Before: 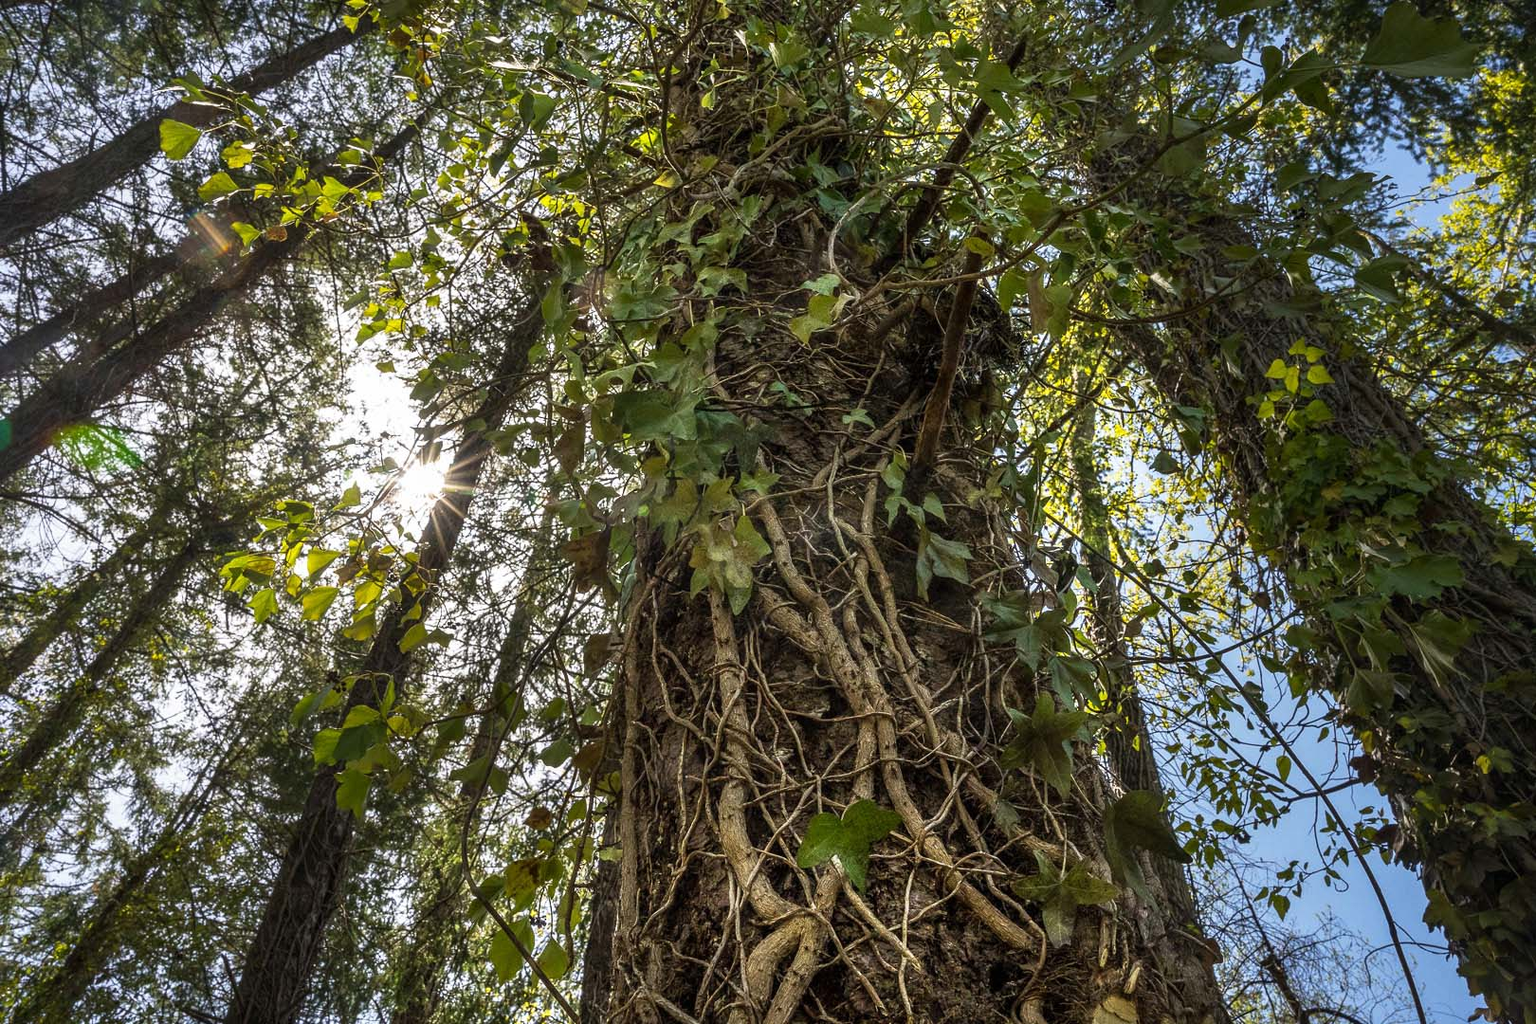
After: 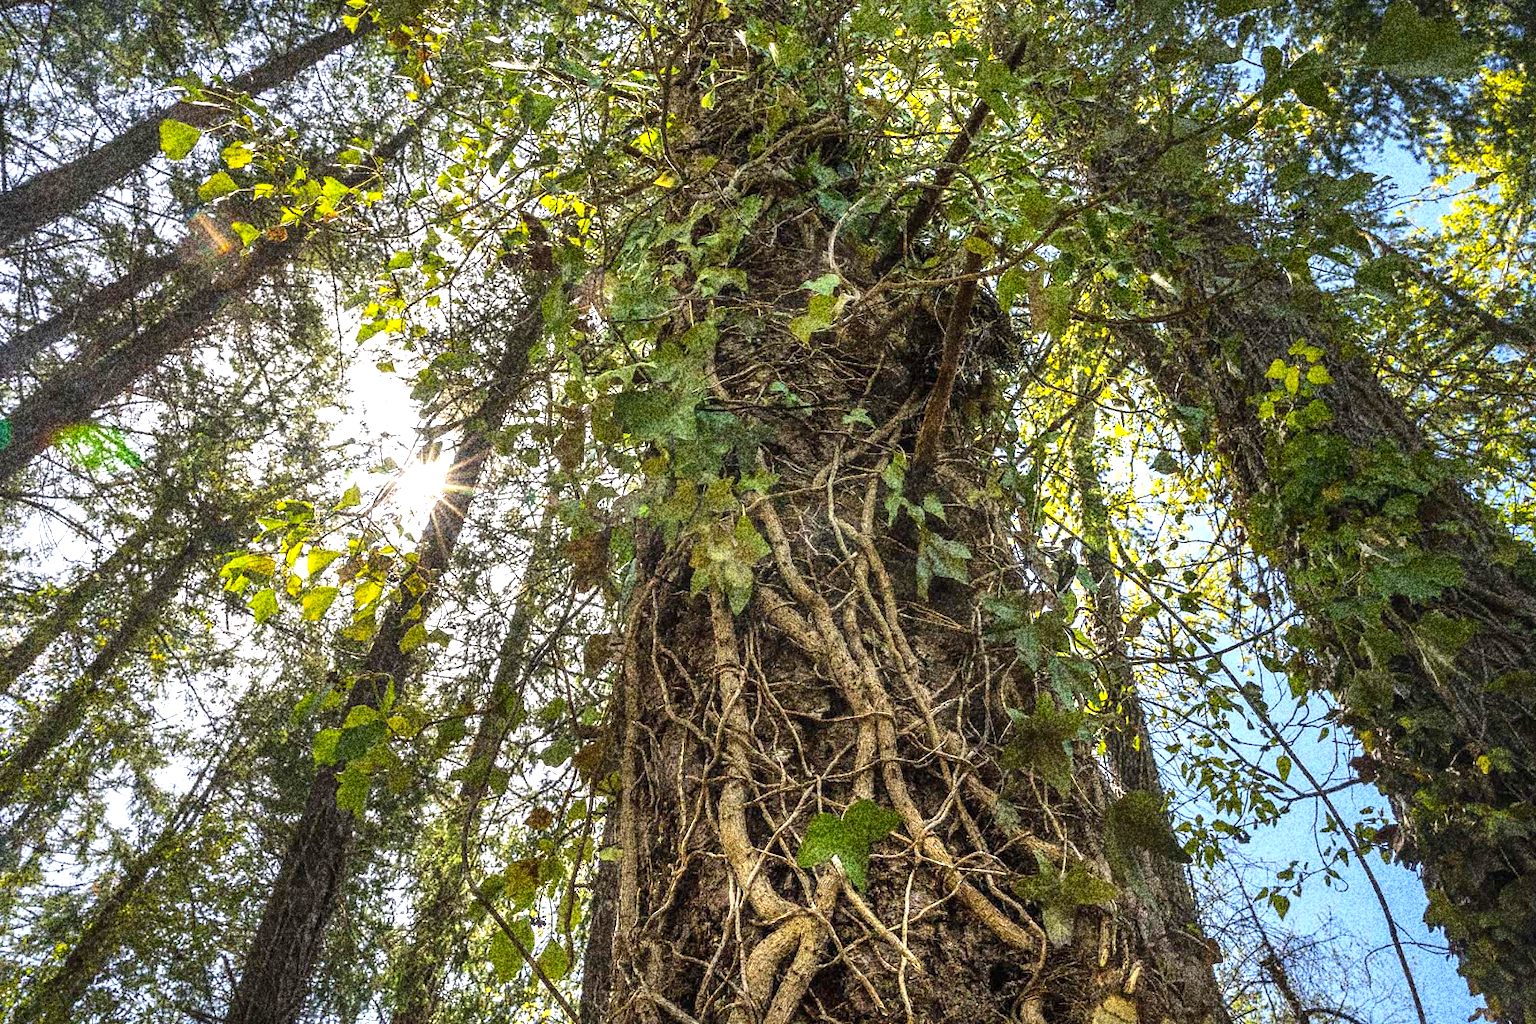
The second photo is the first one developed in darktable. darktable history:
exposure: black level correction 0, exposure 0.7 EV, compensate exposure bias true, compensate highlight preservation false
contrast brightness saturation: contrast 0.03, brightness 0.06, saturation 0.13
white balance: red 1, blue 1
grain: coarseness 30.02 ISO, strength 100%
